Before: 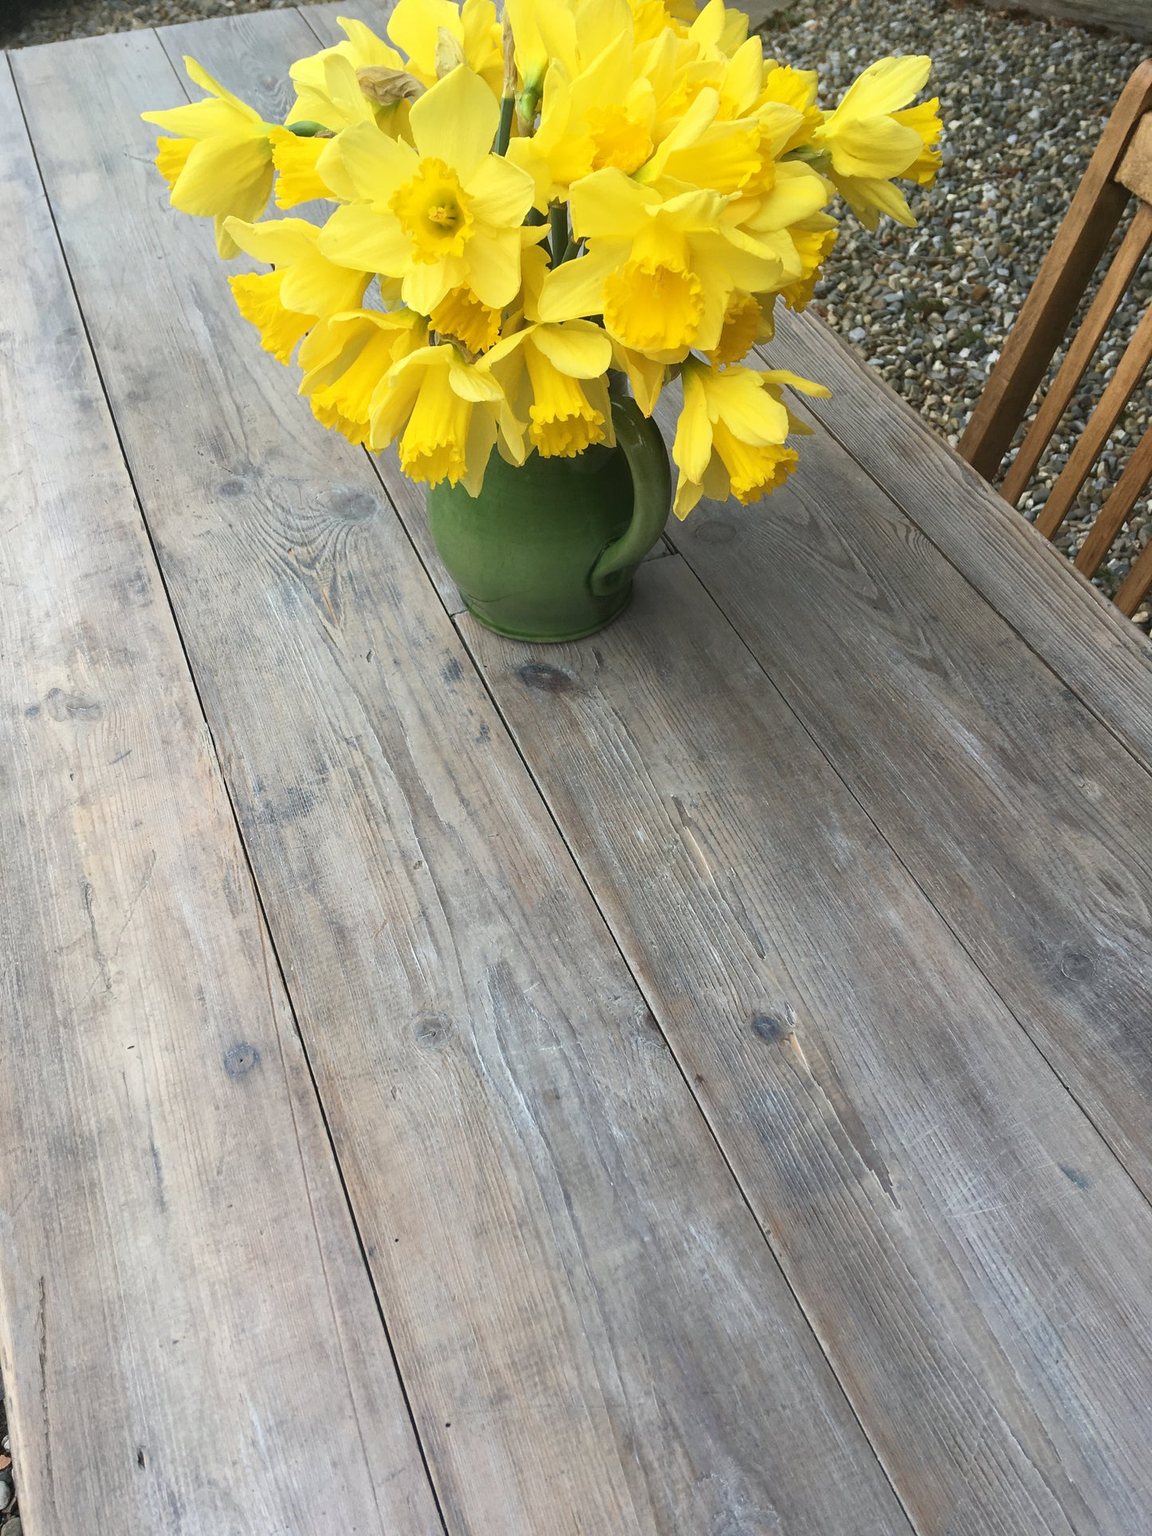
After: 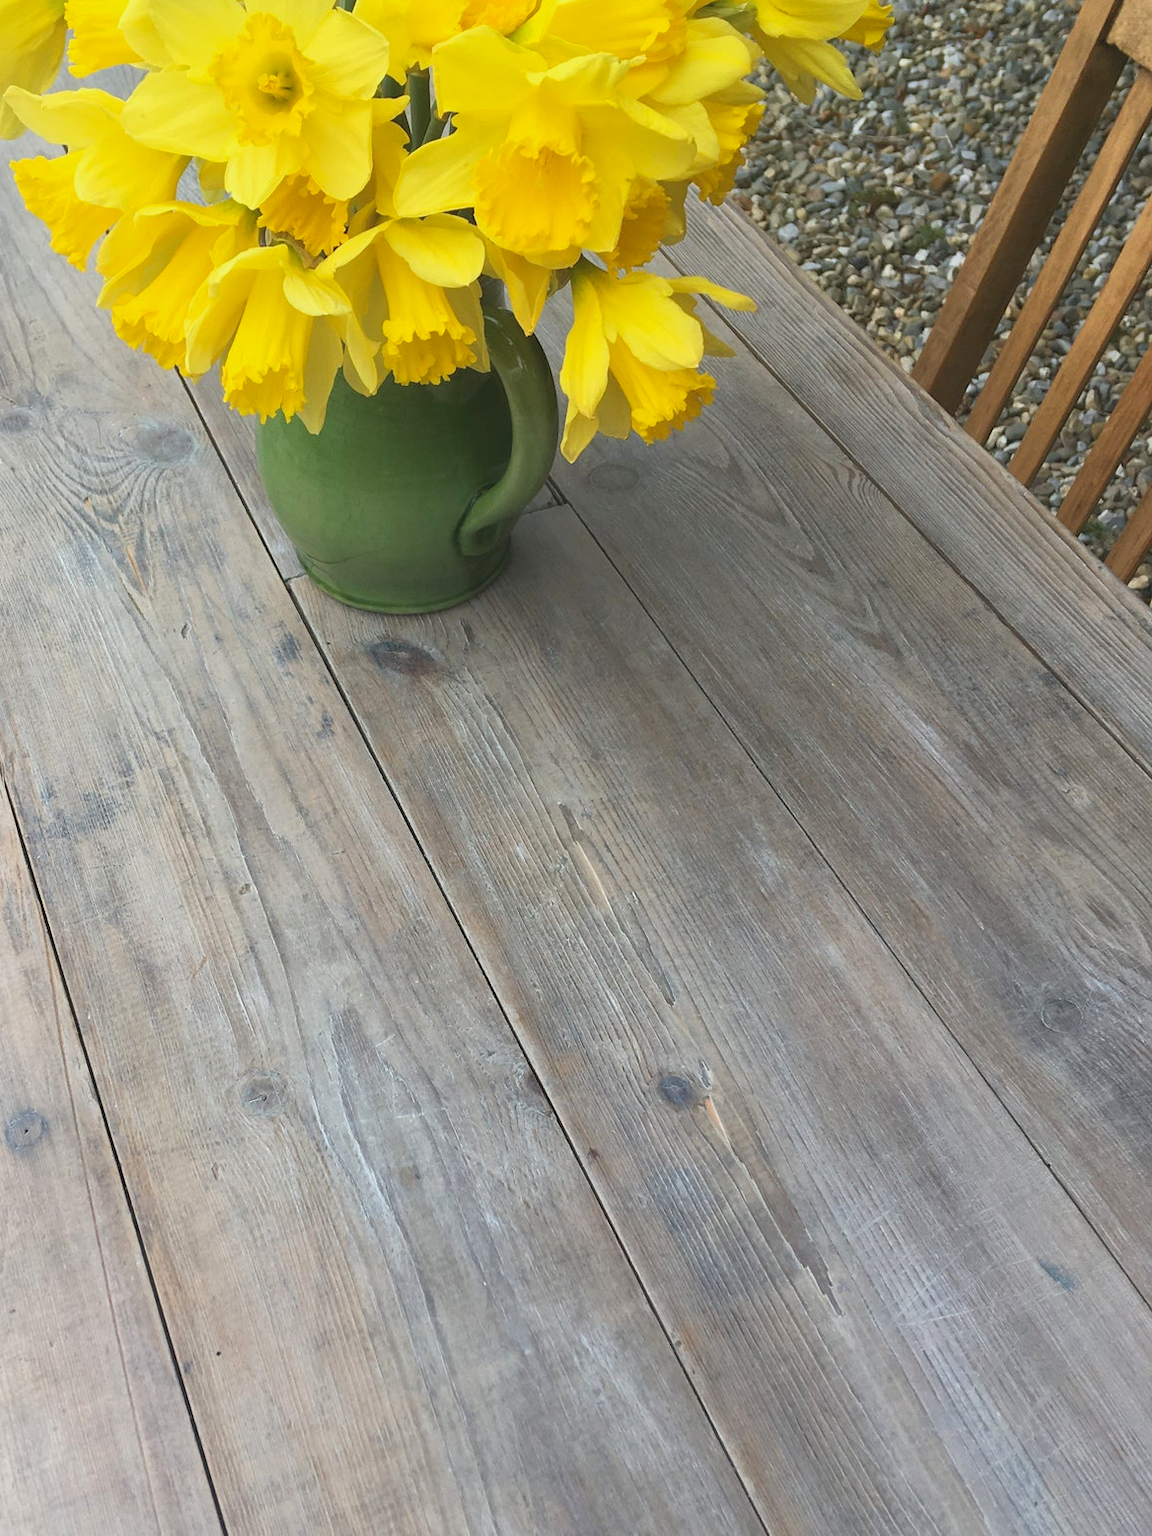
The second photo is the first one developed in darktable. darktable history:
crop: left 19.159%, top 9.58%, bottom 9.58%
contrast brightness saturation: contrast -0.1, brightness 0.05, saturation 0.08
